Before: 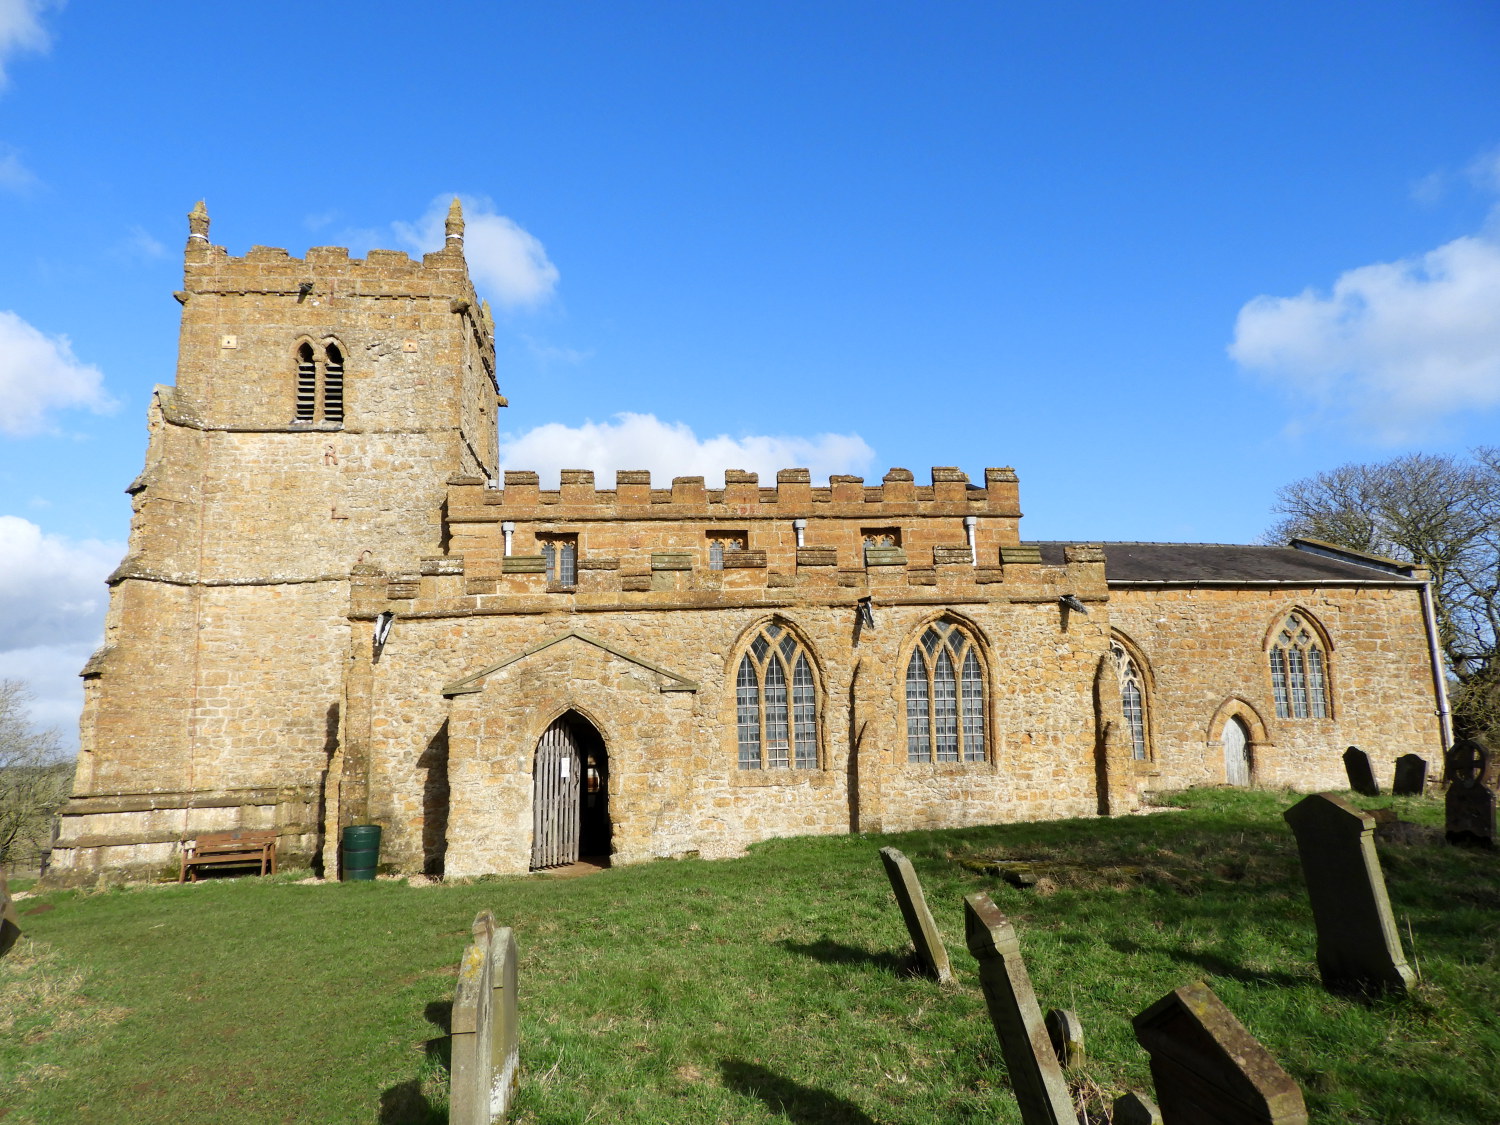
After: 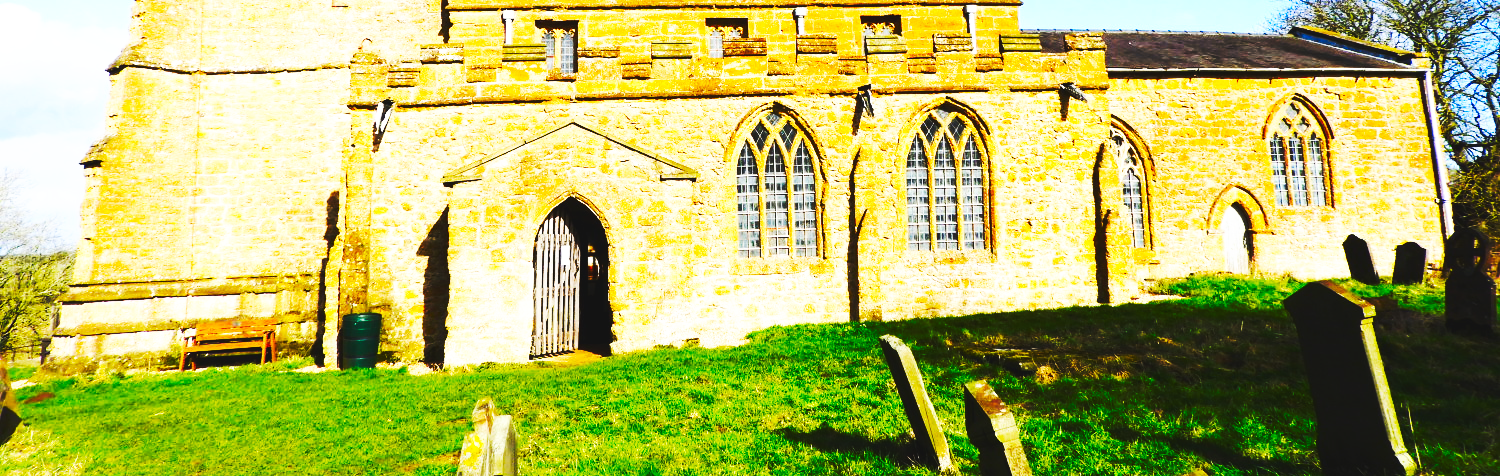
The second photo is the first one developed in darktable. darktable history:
base curve: curves: ch0 [(0, 0.015) (0.085, 0.116) (0.134, 0.298) (0.19, 0.545) (0.296, 0.764) (0.599, 0.982) (1, 1)], preserve colors none
crop: top 45.534%, bottom 12.128%
contrast brightness saturation: contrast 0.125, brightness -0.122, saturation 0.204
color balance rgb: linear chroma grading › shadows -8.043%, linear chroma grading › global chroma 9.665%, perceptual saturation grading › global saturation 25.309%
